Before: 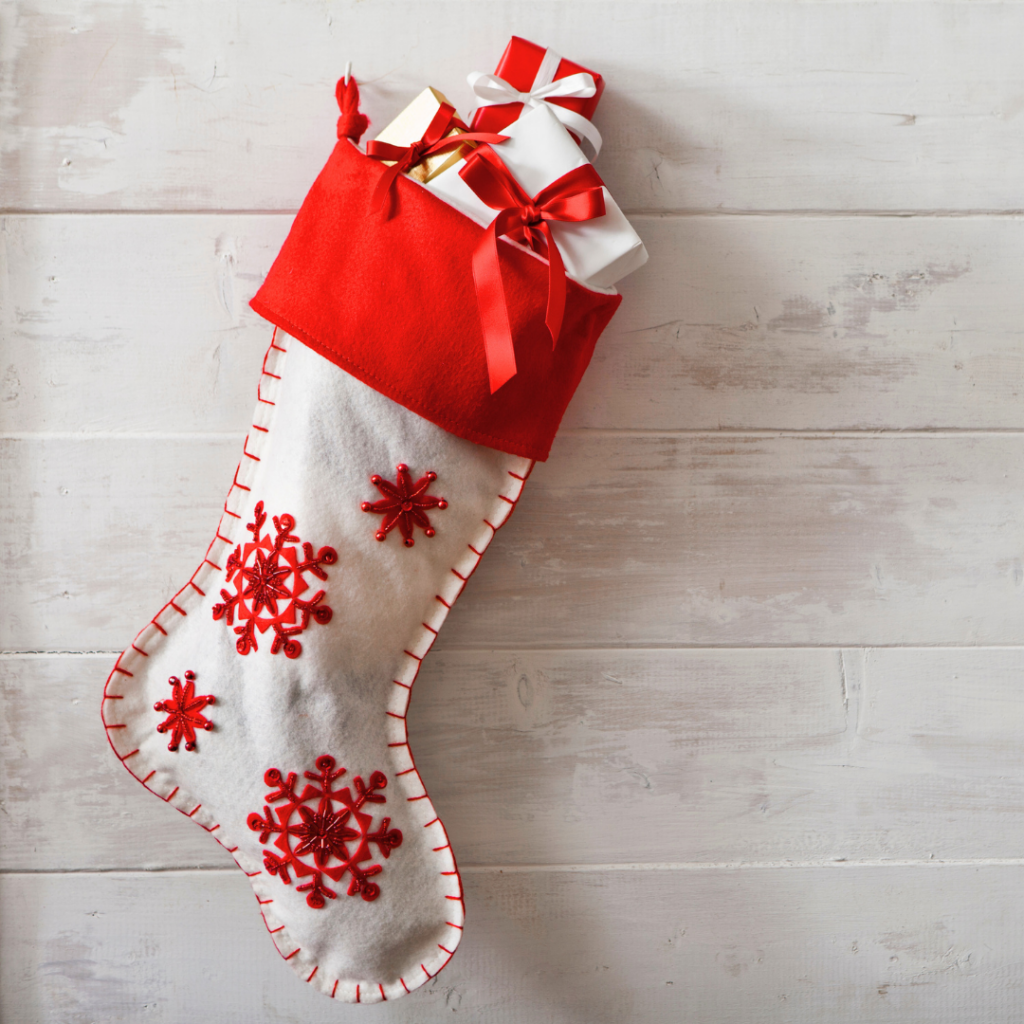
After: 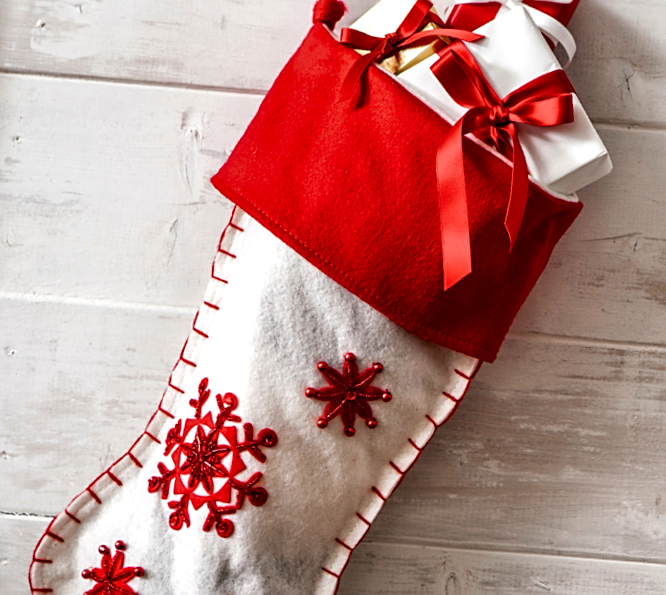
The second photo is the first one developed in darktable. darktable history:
sharpen: on, module defaults
crop and rotate: angle -4.84°, left 2.013%, top 6.784%, right 27.605%, bottom 30.321%
local contrast: highlights 65%, shadows 54%, detail 168%, midtone range 0.521
